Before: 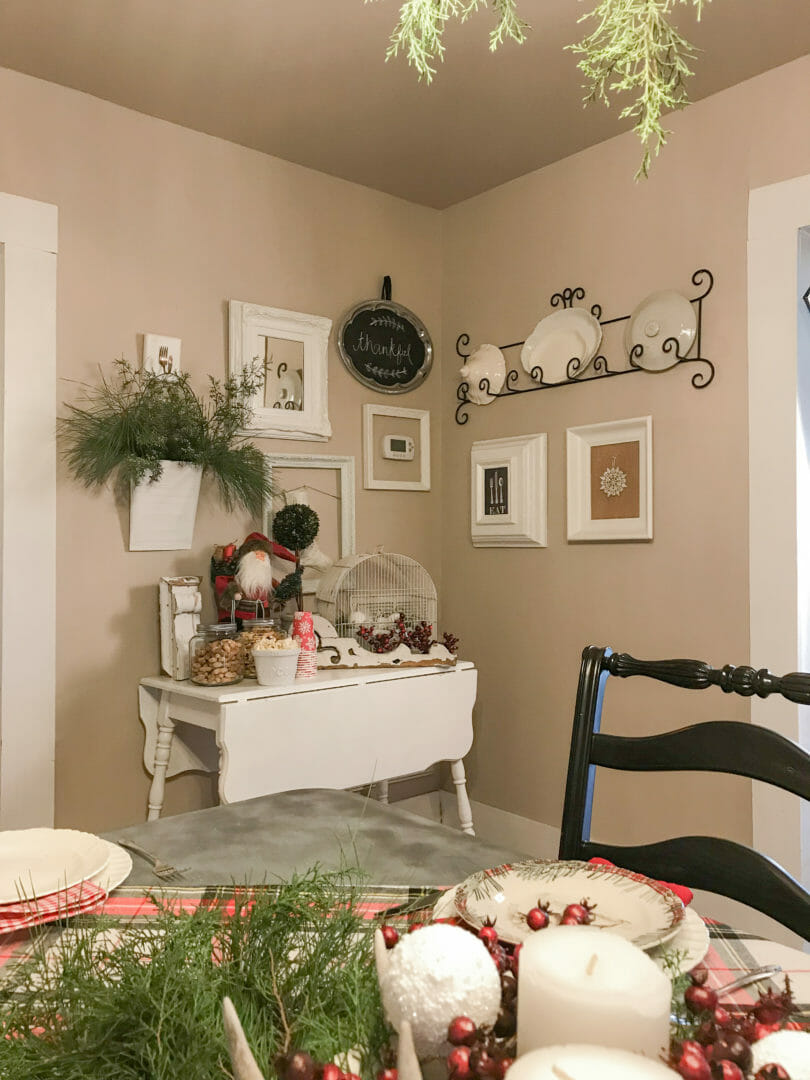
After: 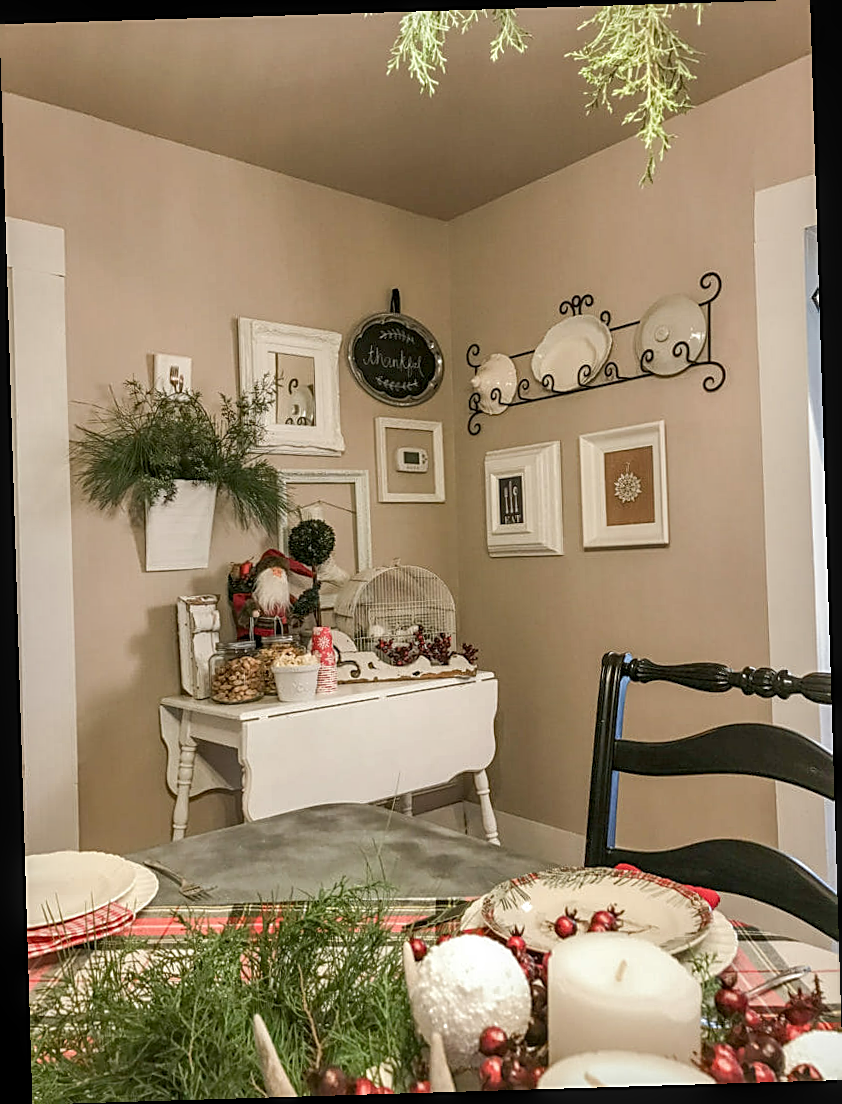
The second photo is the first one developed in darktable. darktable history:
sharpen: on, module defaults
rotate and perspective: rotation -1.75°, automatic cropping off
local contrast: detail 130%
